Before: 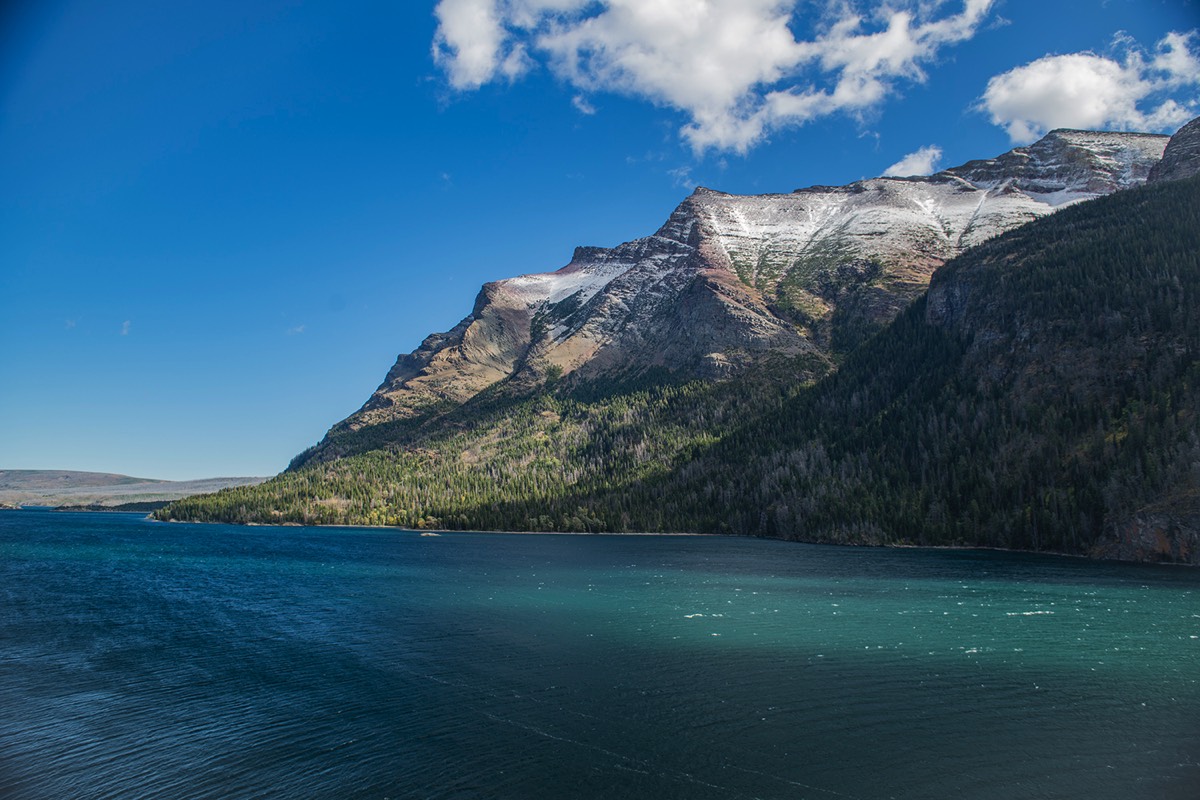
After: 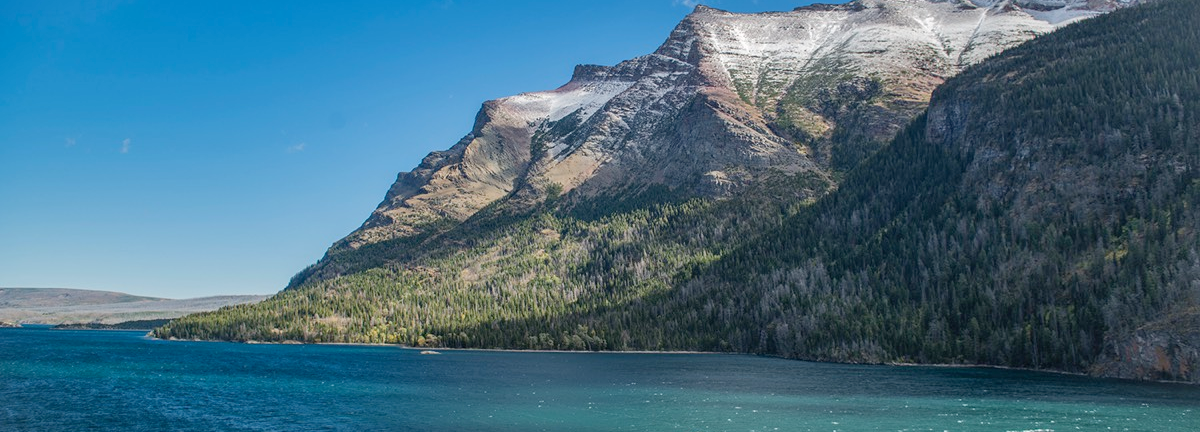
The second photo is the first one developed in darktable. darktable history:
crop and rotate: top 22.772%, bottom 23.193%
shadows and highlights: highlights color adjustment 73.26%, low approximation 0.01, soften with gaussian
